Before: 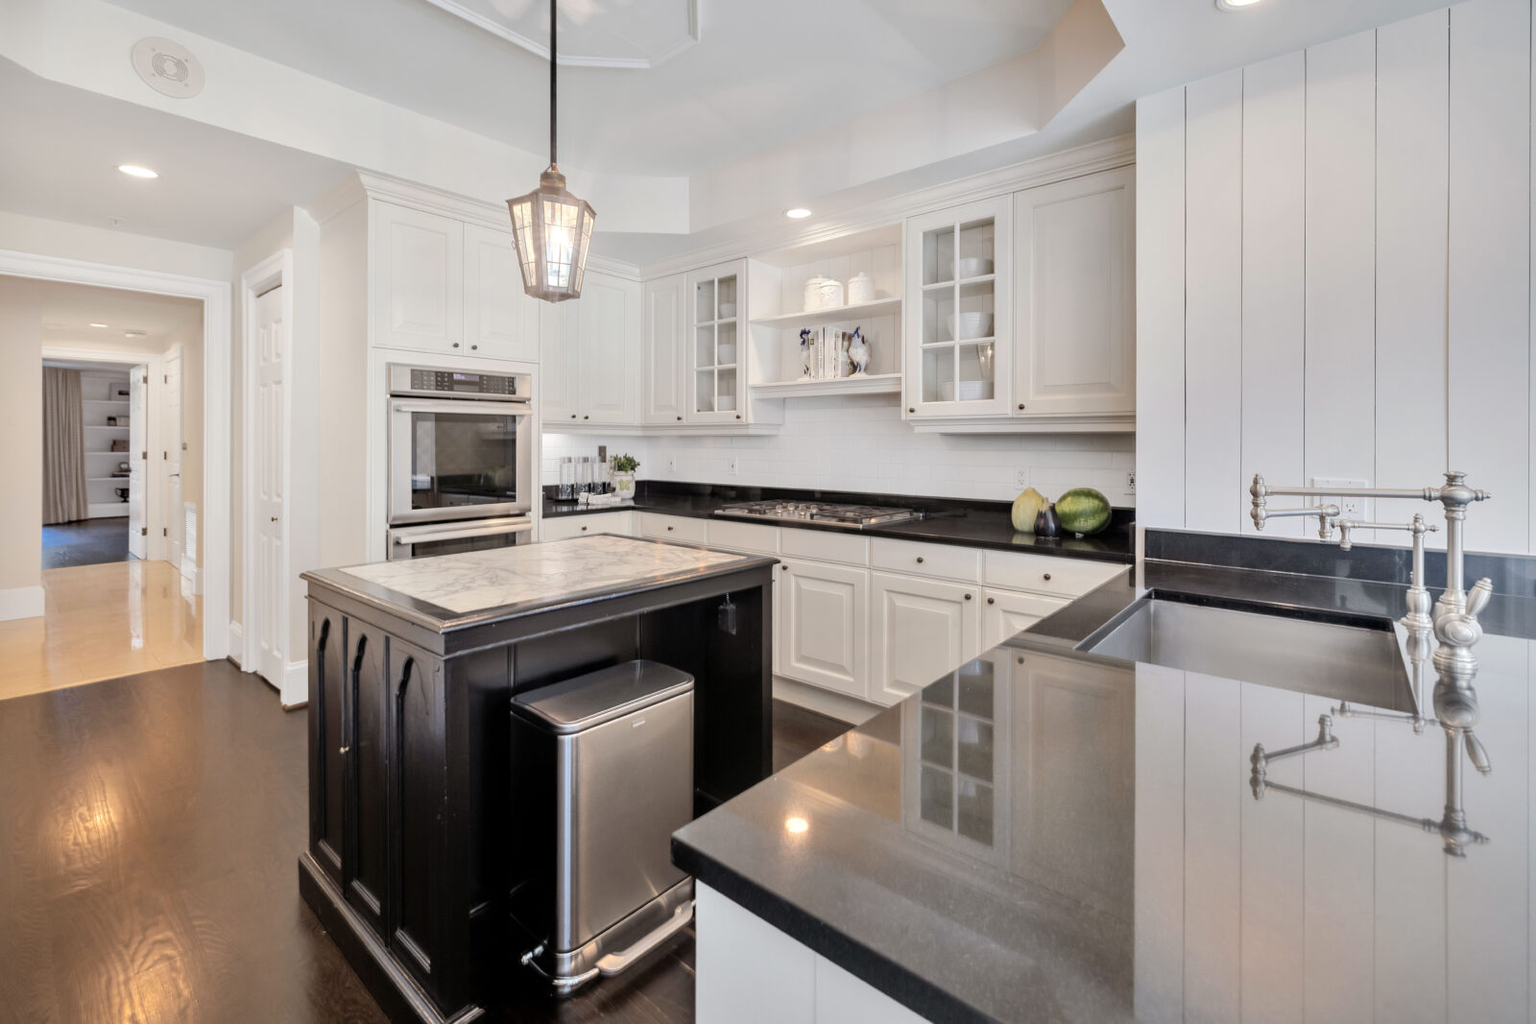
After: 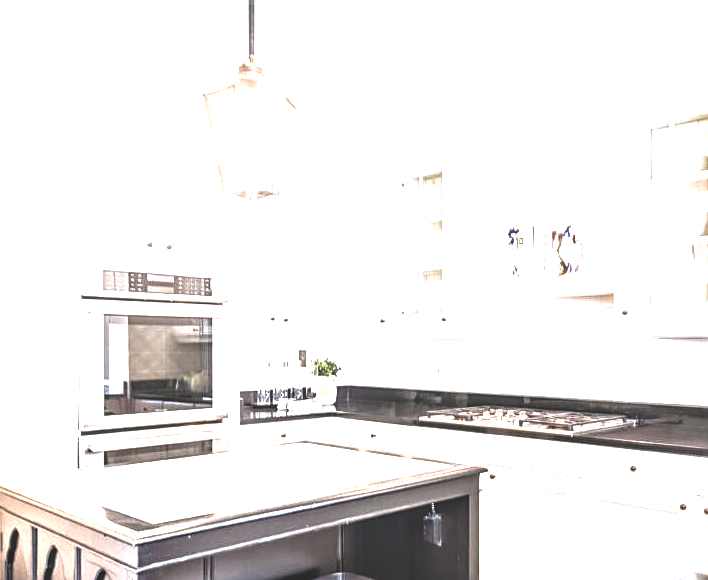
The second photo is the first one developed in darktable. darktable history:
sharpen: on, module defaults
crop: left 20.37%, top 10.838%, right 35.337%, bottom 34.794%
local contrast: on, module defaults
color balance rgb: power › chroma 0.476%, power › hue 262.18°, highlights gain › chroma 0.279%, highlights gain › hue 329.87°, perceptual saturation grading › global saturation 25.701%, perceptual brilliance grading › global brilliance 30.018%, perceptual brilliance grading › highlights 49.474%, perceptual brilliance grading › mid-tones 49.475%, perceptual brilliance grading › shadows -21.965%, global vibrance 14.545%
